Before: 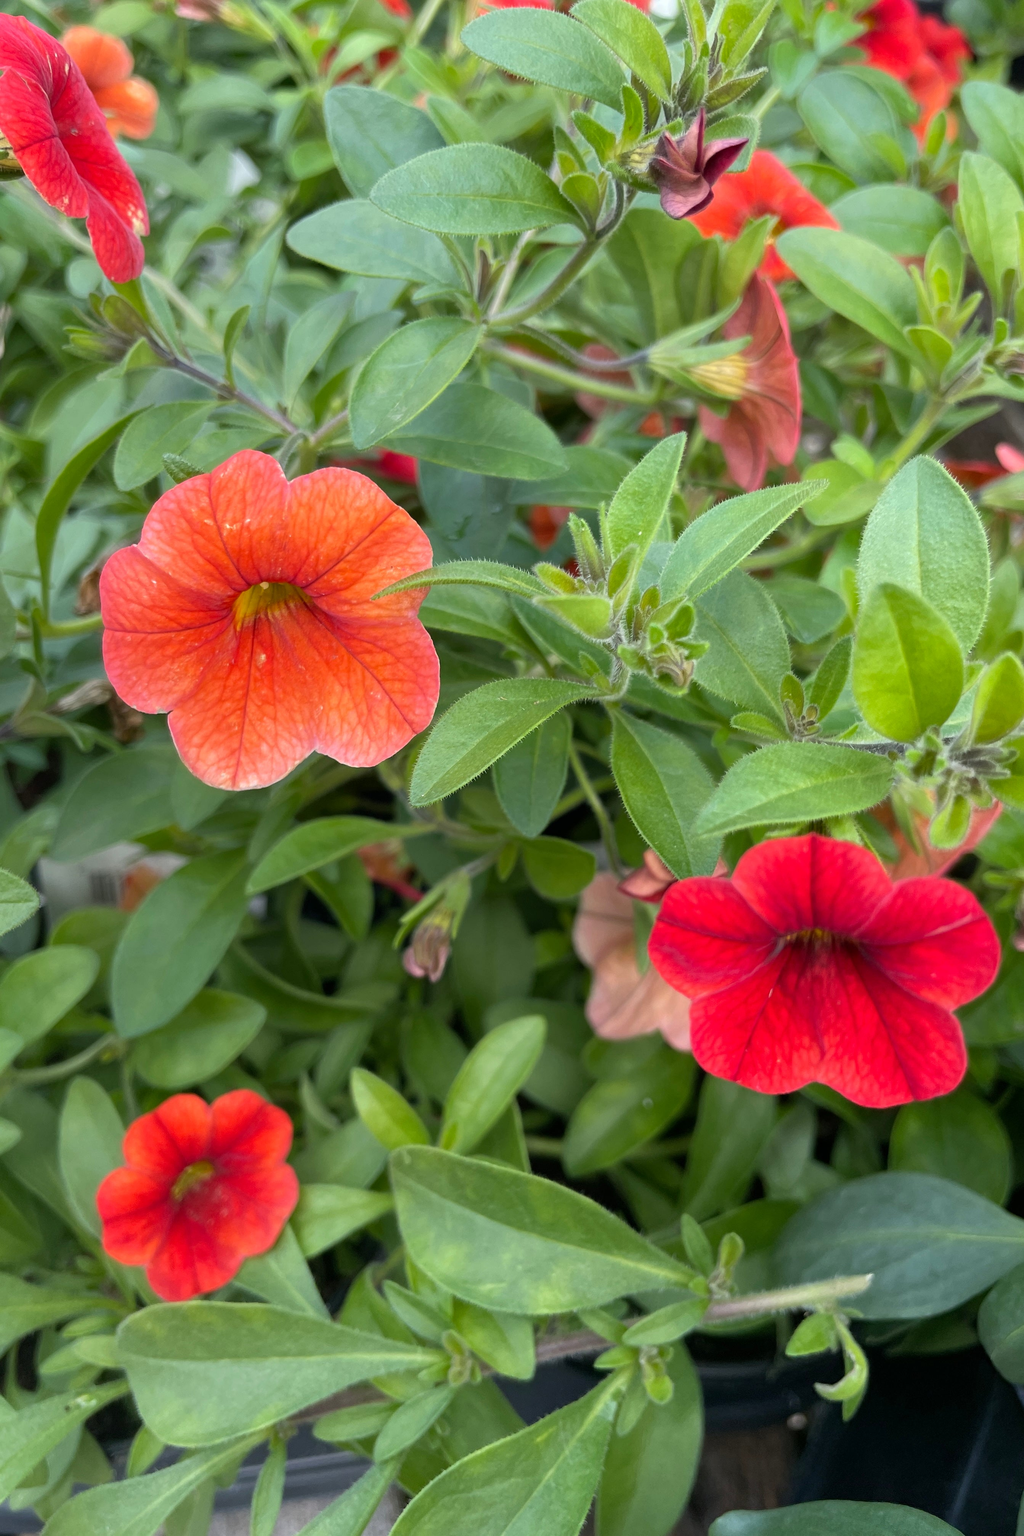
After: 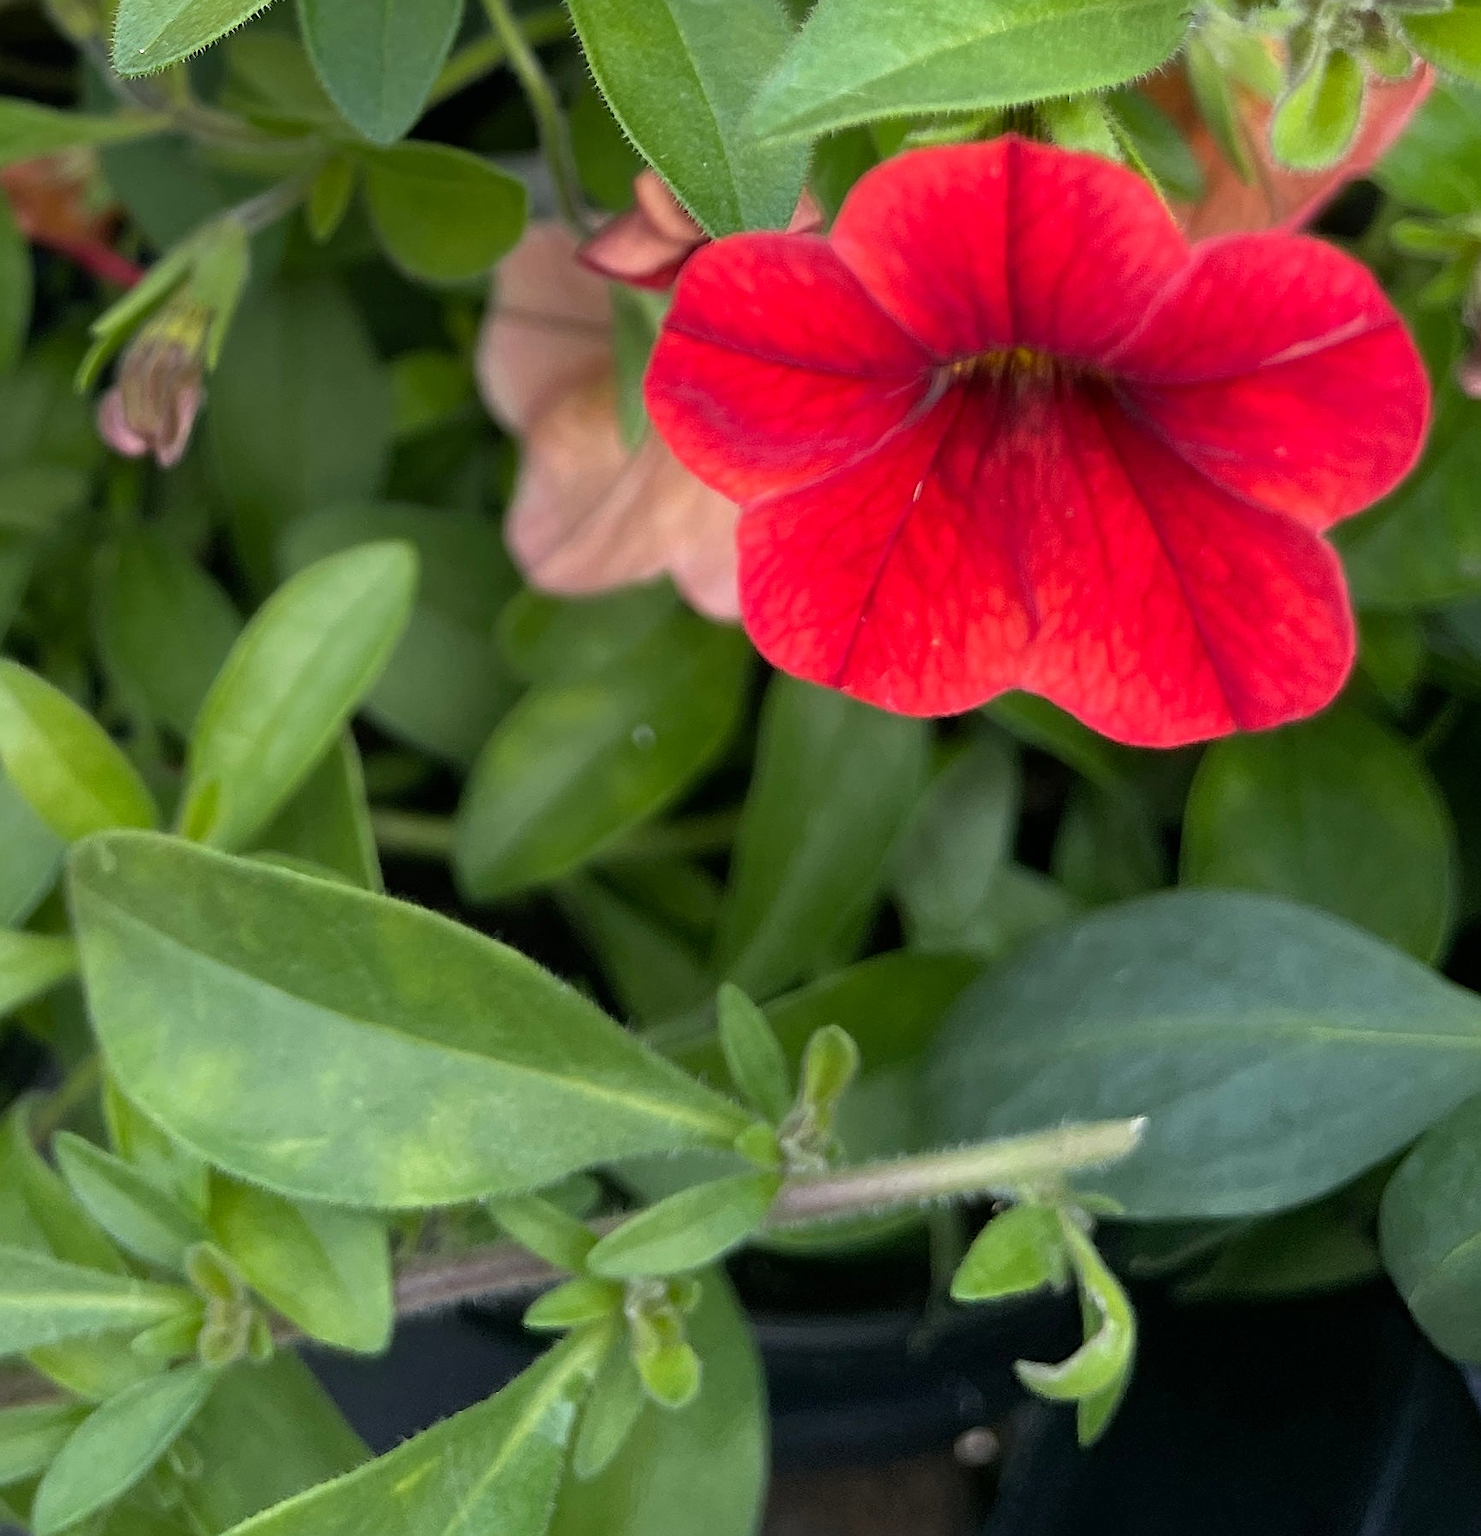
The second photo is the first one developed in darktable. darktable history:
sharpen: on, module defaults
crop and rotate: left 35.072%, top 50.329%, bottom 4.804%
